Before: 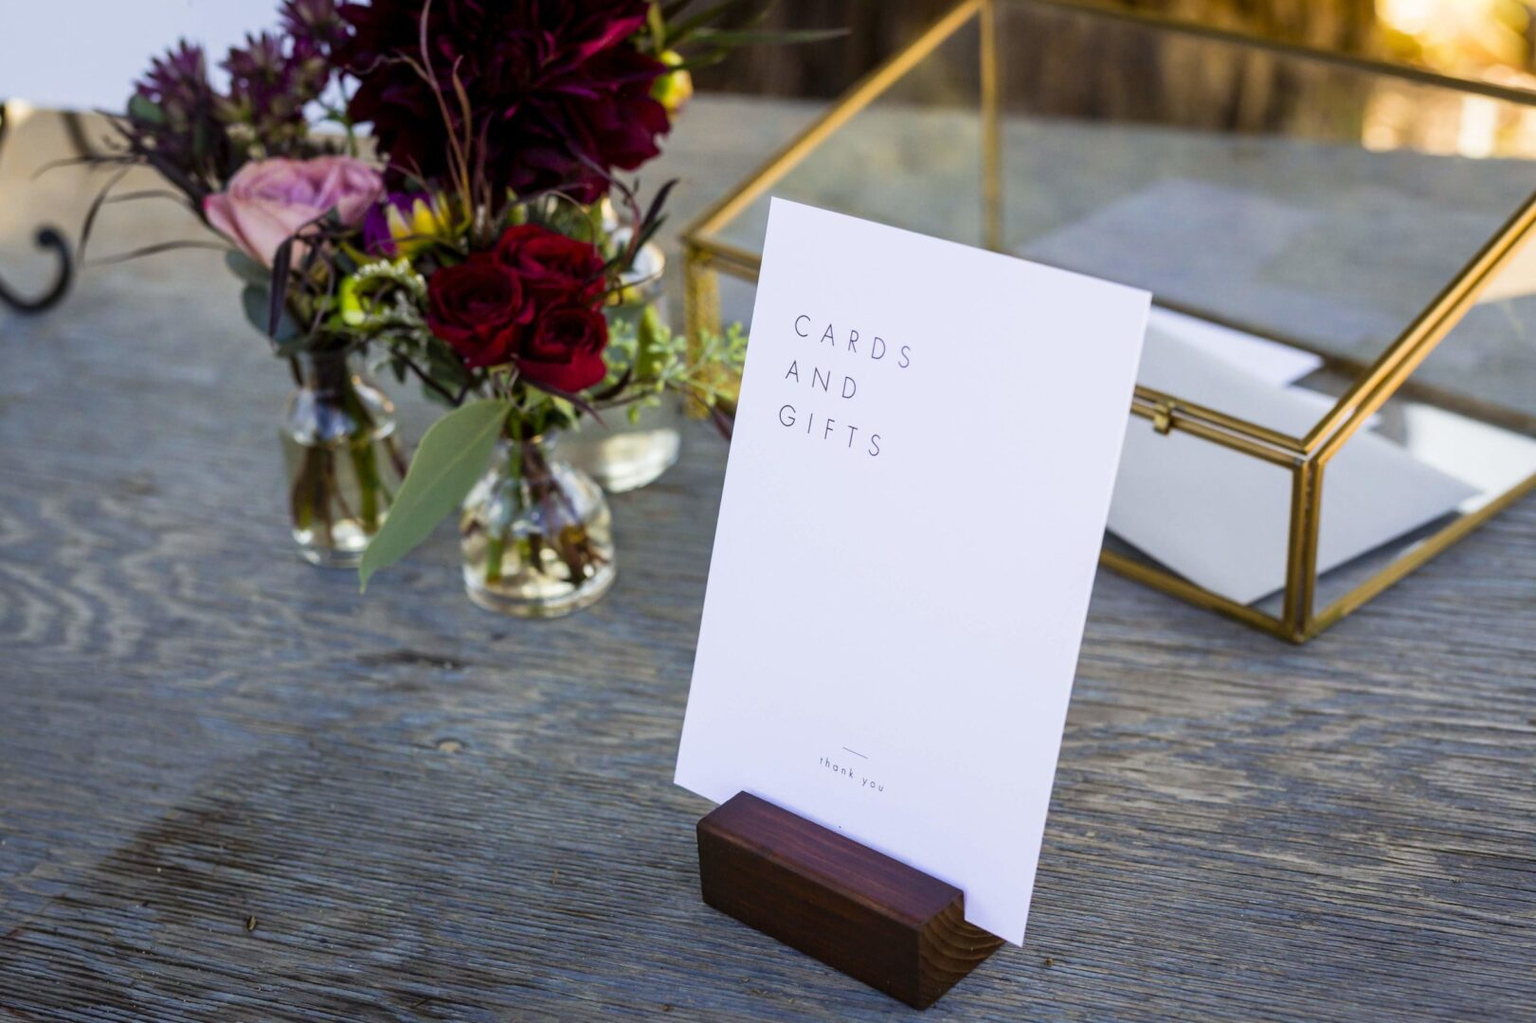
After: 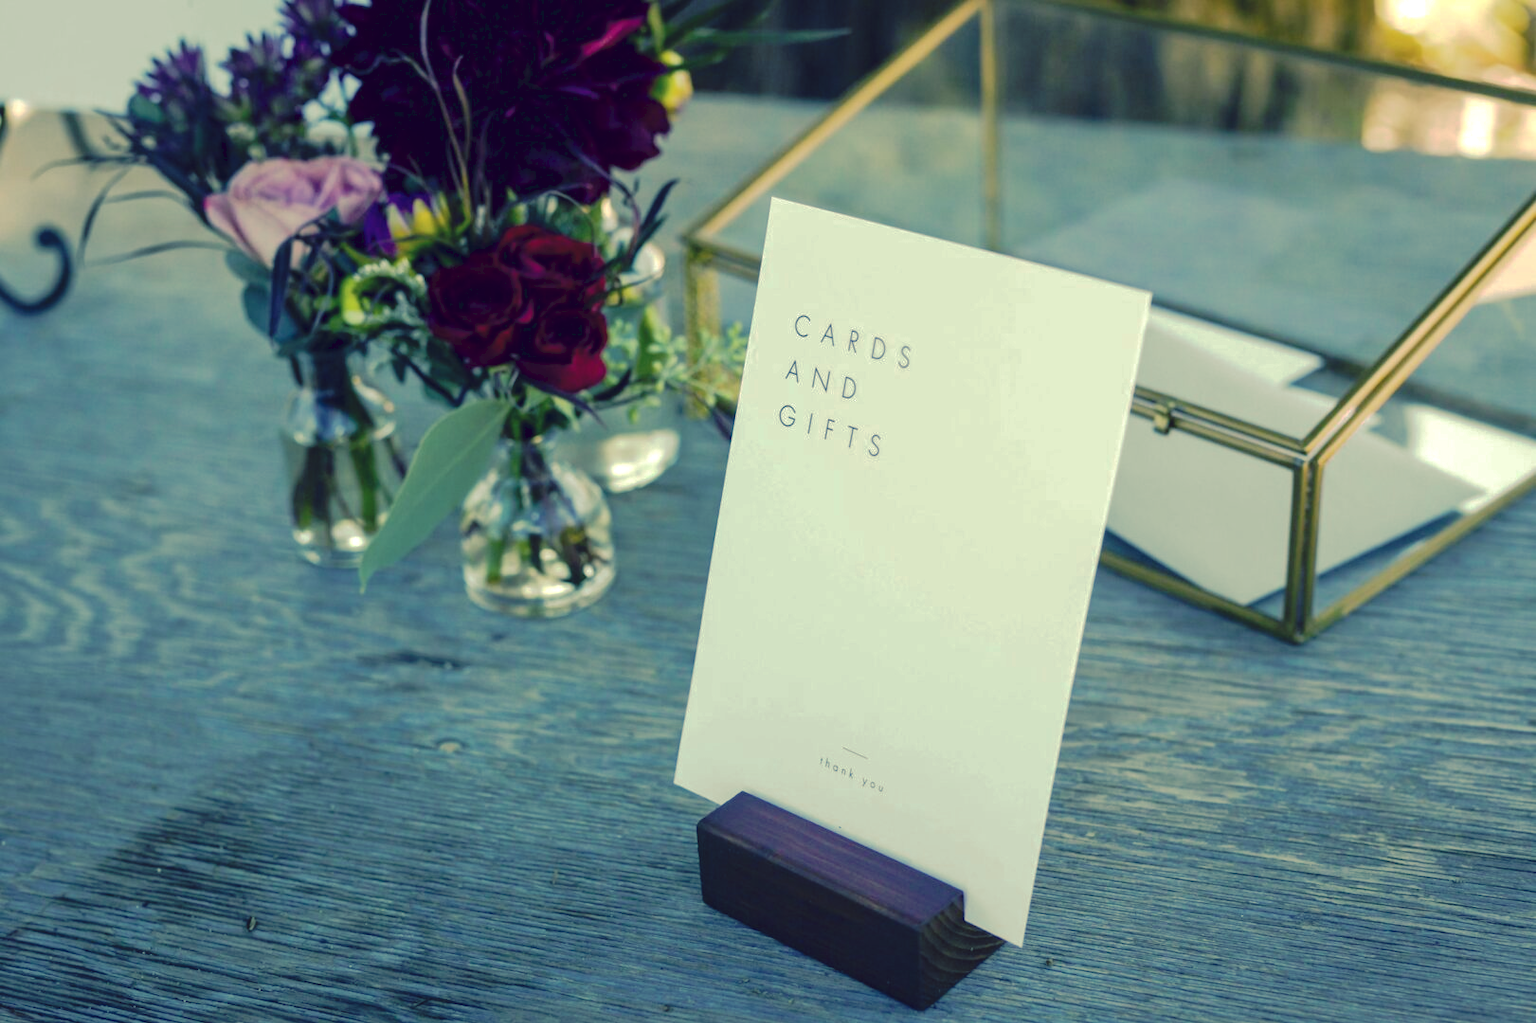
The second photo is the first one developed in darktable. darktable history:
tone curve: curves: ch0 [(0, 0) (0.003, 0.048) (0.011, 0.055) (0.025, 0.065) (0.044, 0.089) (0.069, 0.111) (0.1, 0.132) (0.136, 0.163) (0.177, 0.21) (0.224, 0.259) (0.277, 0.323) (0.335, 0.385) (0.399, 0.442) (0.468, 0.508) (0.543, 0.578) (0.623, 0.648) (0.709, 0.716) (0.801, 0.781) (0.898, 0.845) (1, 1)], preserve colors none
color look up table: target L [98.31, 96.52, 93.37, 86.32, 82.16, 79.05, 79.26, 63.76, 50.43, 34.23, 26.31, 12.55, 202.79, 109.57, 80.93, 78.64, 68.27, 67.09, 58.97, 49.12, 46.13, 50.21, 50.15, 24.46, 16.61, 9.461, 90.48, 74.93, 66.52, 60.52, 60.82, 60.06, 41.29, 38.73, 36.99, 37.62, 31.45, 18.49, 17.71, 17.81, 13.11, 90.56, 80.65, 62.37, 60.07, 60.54, 51.6, 35.39, 35.28], target a [-29.9, -41.6, -19.69, -82.55, -86.07, -61.48, -26.71, -39.06, -54.58, -24.9, -26.23, -12.05, 0, 0.001, 12.28, 3.987, 35.07, 27.9, 62.64, 84.98, 78.83, 37.85, 15.07, 40.13, 8.168, 20.55, 3.904, 17.54, 8.082, 69.02, 33.93, -26.72, 68.67, -0.744, 28.64, -1.914, 60.24, 46.41, 37.06, 14.41, 43.36, -64.14, -15.16, -44.25, -30.21, -28.54, -38.17, -17.12, -12.82], target b [41.86, 53.64, 99.28, 30.42, 53.28, 81.03, 66.54, 21.15, 47.11, 30.26, 17.26, -6.803, -0.002, -0.006, 48.22, 32.95, 18.36, 69.77, 0.811, -2.833, 36.12, -2.284, 30.79, 2.164, 9.437, -21.82, 31.5, 8.85, 2.82, -15.52, -14.09, -17.91, -44.93, -50.43, -27.78, -37.91, -45.73, -81.35, -58.13, -47.61, -71.57, 25.92, 19.26, -9.166, -11.01, 1.941, -2.825, -11.98, -32.06], num patches 49
